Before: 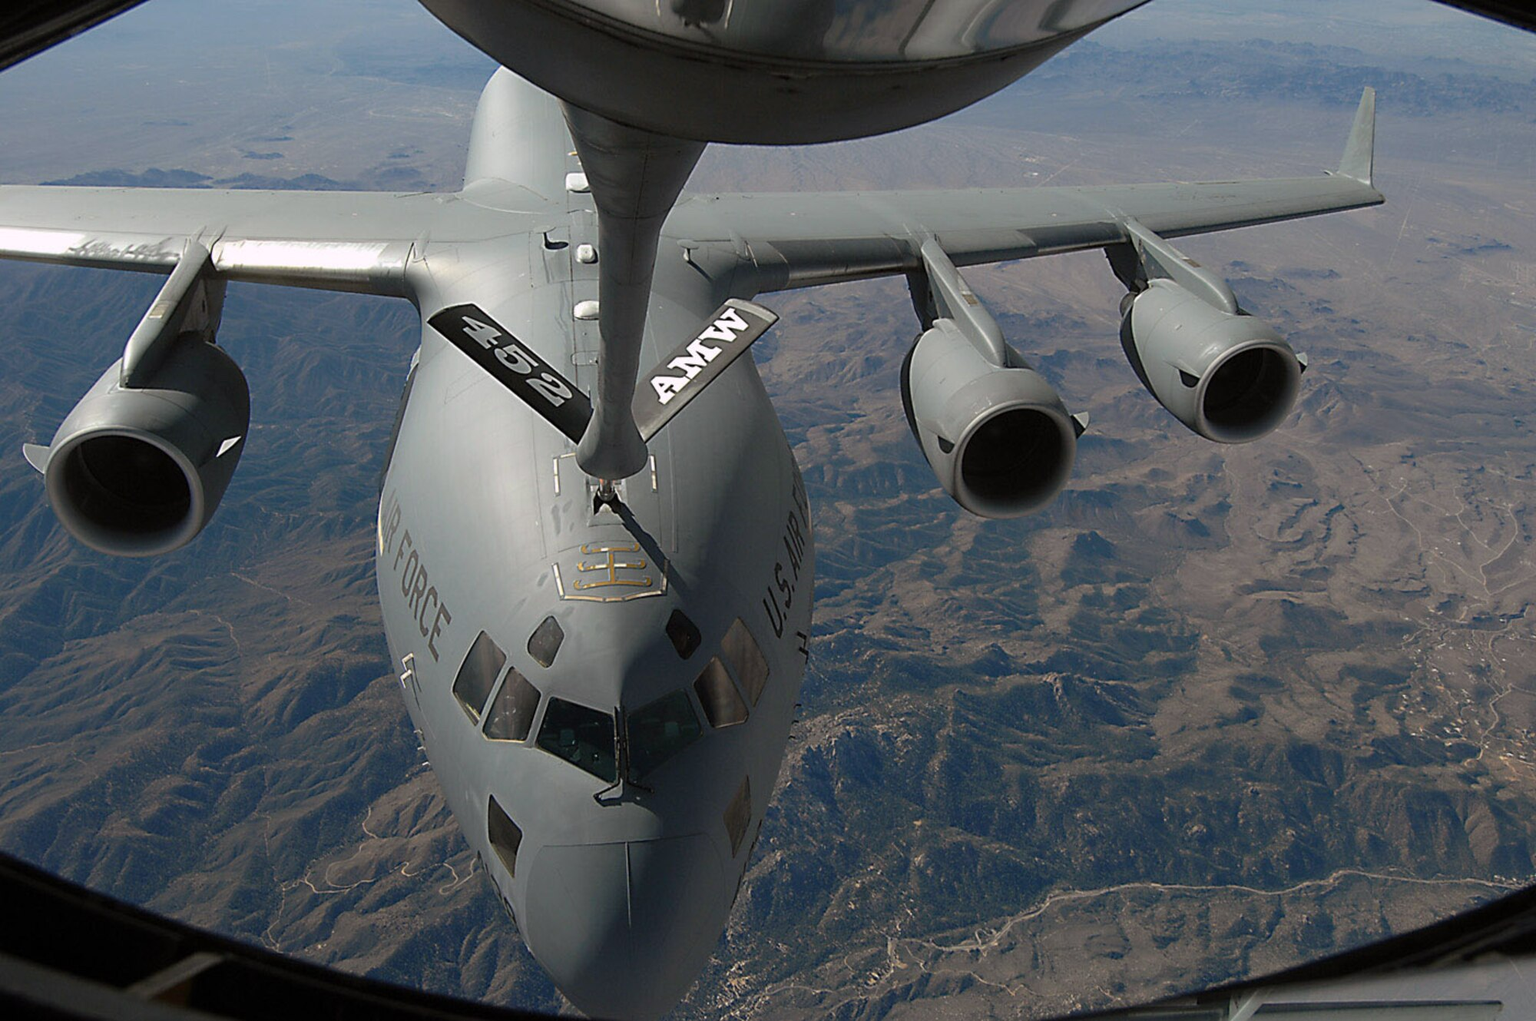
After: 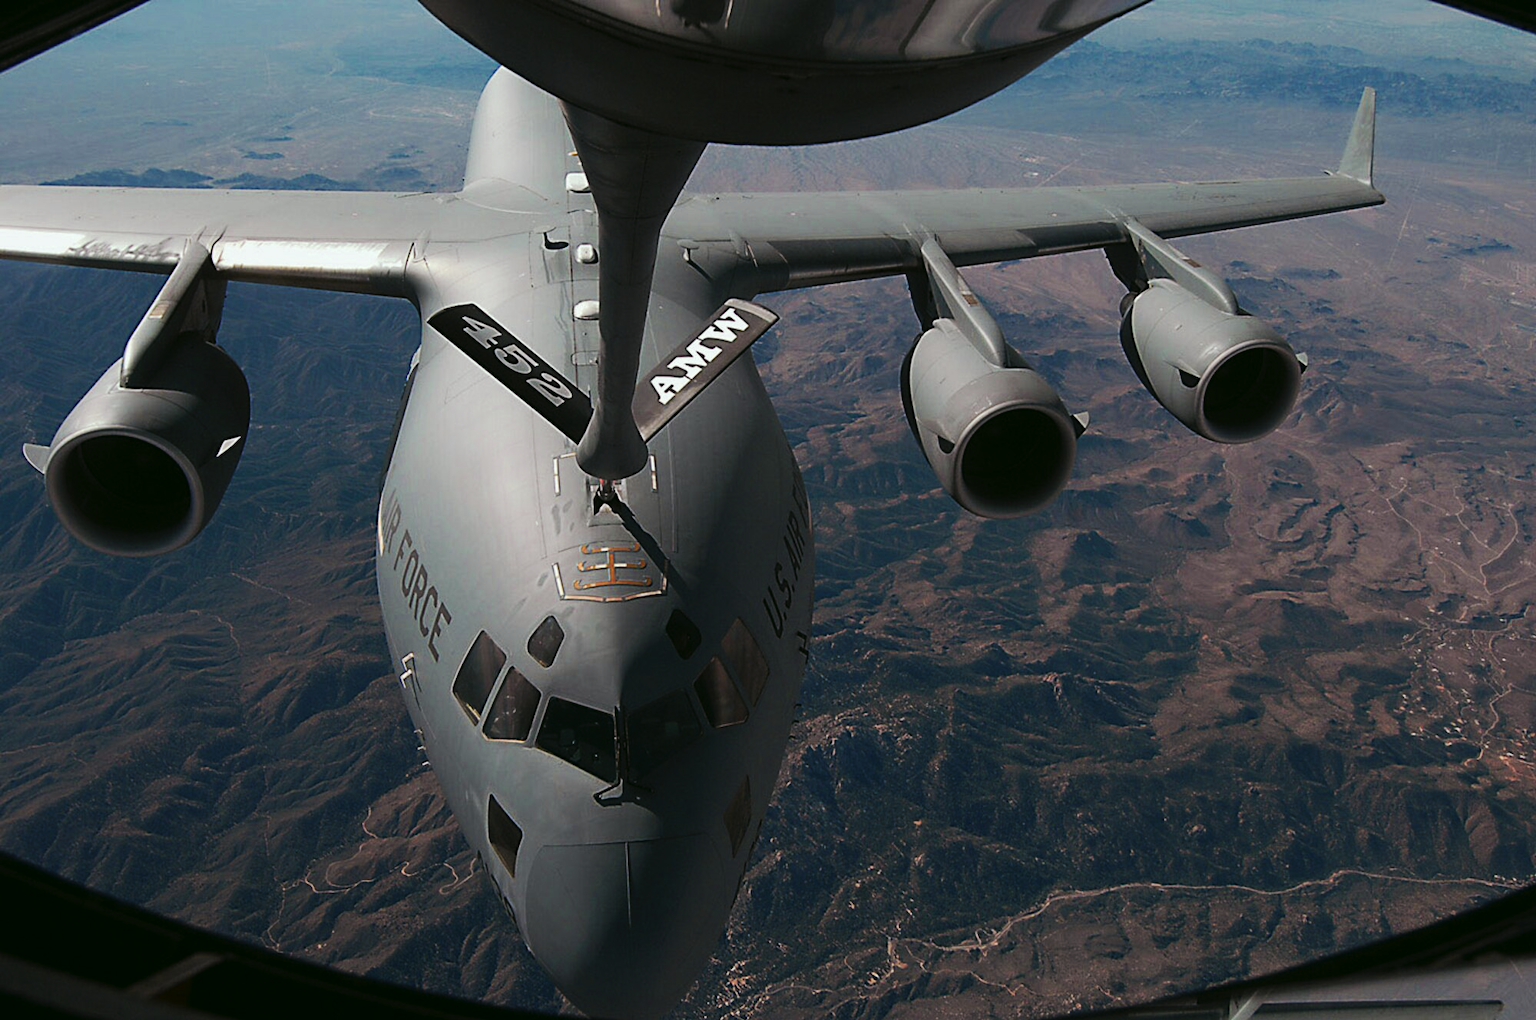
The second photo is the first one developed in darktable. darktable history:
tone curve: curves: ch0 [(0, 0) (0.003, 0.003) (0.011, 0.009) (0.025, 0.018) (0.044, 0.028) (0.069, 0.038) (0.1, 0.049) (0.136, 0.062) (0.177, 0.089) (0.224, 0.123) (0.277, 0.165) (0.335, 0.223) (0.399, 0.293) (0.468, 0.385) (0.543, 0.497) (0.623, 0.613) (0.709, 0.716) (0.801, 0.802) (0.898, 0.887) (1, 1)], preserve colors none
color look up table: target L [97.51, 98.92, 91.71, 94.96, 97.15, 92.63, 93.38, 86.35, 73.8, 80.78, 71.33, 60.03, 53, 53.45, 38.32, 23.35, 200.53, 94.42, 70.44, 73.46, 49.33, 54.89, 54.01, 51.81, 43.26, 38.65, 34.37, 13.64, 94.16, 63.63, 76.62, 45.08, 40.96, 49.19, 41.72, 36.5, 37.17, 30.47, 32.32, 22.31, 22.37, 12.13, 1.583, 93.61, 83.36, 83.59, 65.16, 57.64, 50.55], target a [-7.642, -16.01, -2.539, -29.48, -15.75, -48.75, -45.45, -62.96, 9.332, -64.23, -16.24, -37.24, -17.49, -33.14, -23.3, -1.723, 0, 0.504, 33.14, 34.39, 54.36, 51.73, 58.58, 8.478, 47.32, 40.56, 43.08, 34.93, 0.737, 34.66, 0.938, 51.74, 41.4, 3.373, 17.1, 32.68, 44.82, 47.59, -0.264, 43.94, 12.09, 40.23, 7.244, -20.7, -38.2, -48.89, -7.662, -24.72, -7.844], target b [44.31, 64.72, 71.82, 4.493, 82.28, 27.12, 66.16, 67.44, 55.58, 36.02, 32.92, 24.68, 35.73, 34.91, 15.35, 29.86, 0, 13.81, 2.694, 44.85, -12.22, 13.86, 44.79, 26.01, 43.35, 45.46, 16.9, 17.01, -3.432, -38.48, -0.259, -32.33, -71.61, -17.55, -52.71, -15.51, 0.538, -45.8, -0.861, -59.3, -36.31, -37.35, -9.254, -3.725, 5.877, -12.6, -41.97, -1.82, -27.06], num patches 49
